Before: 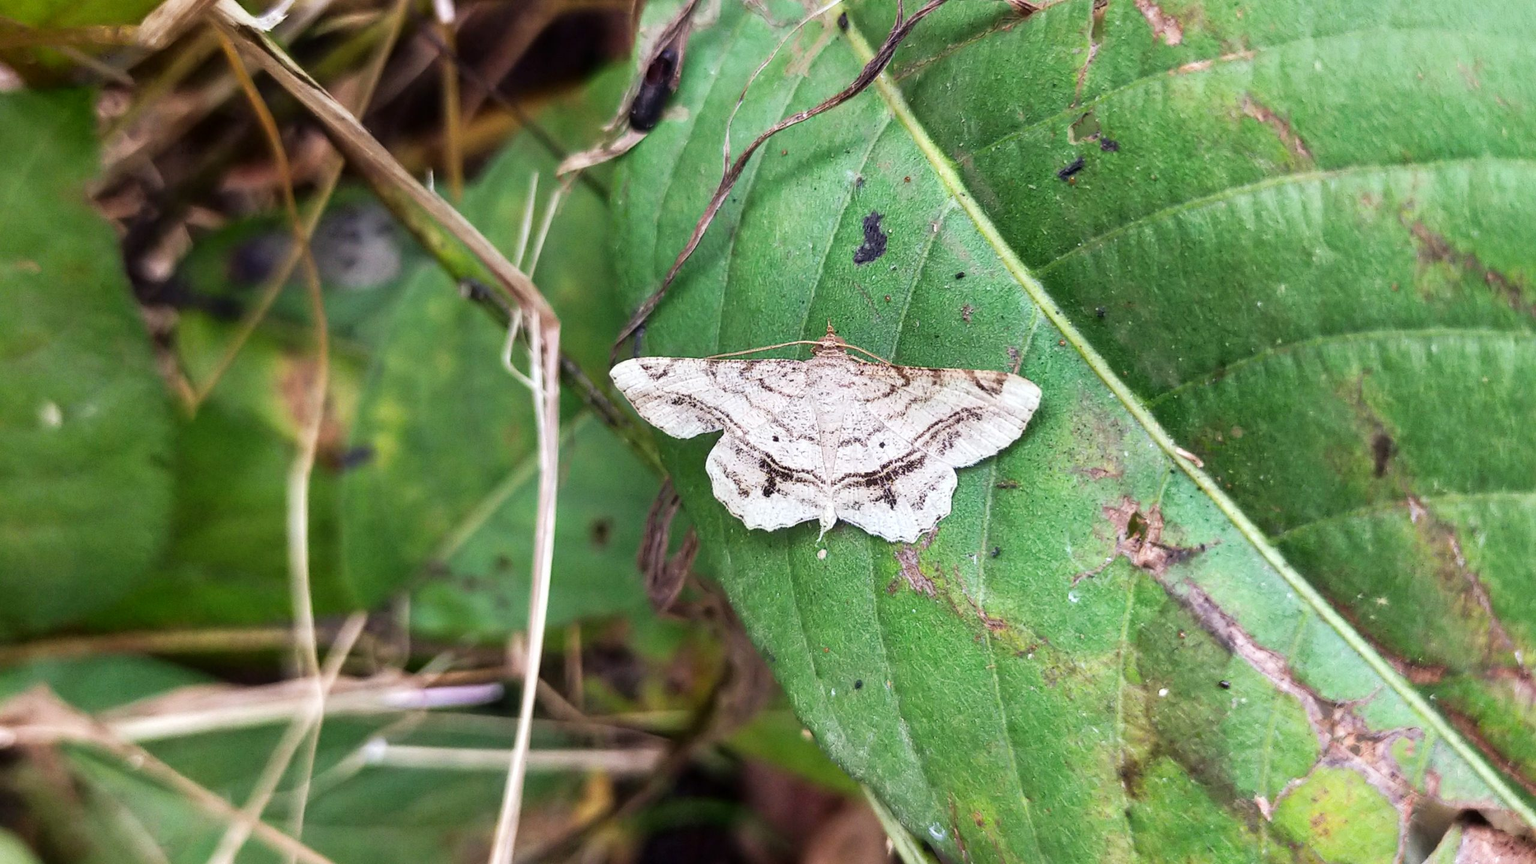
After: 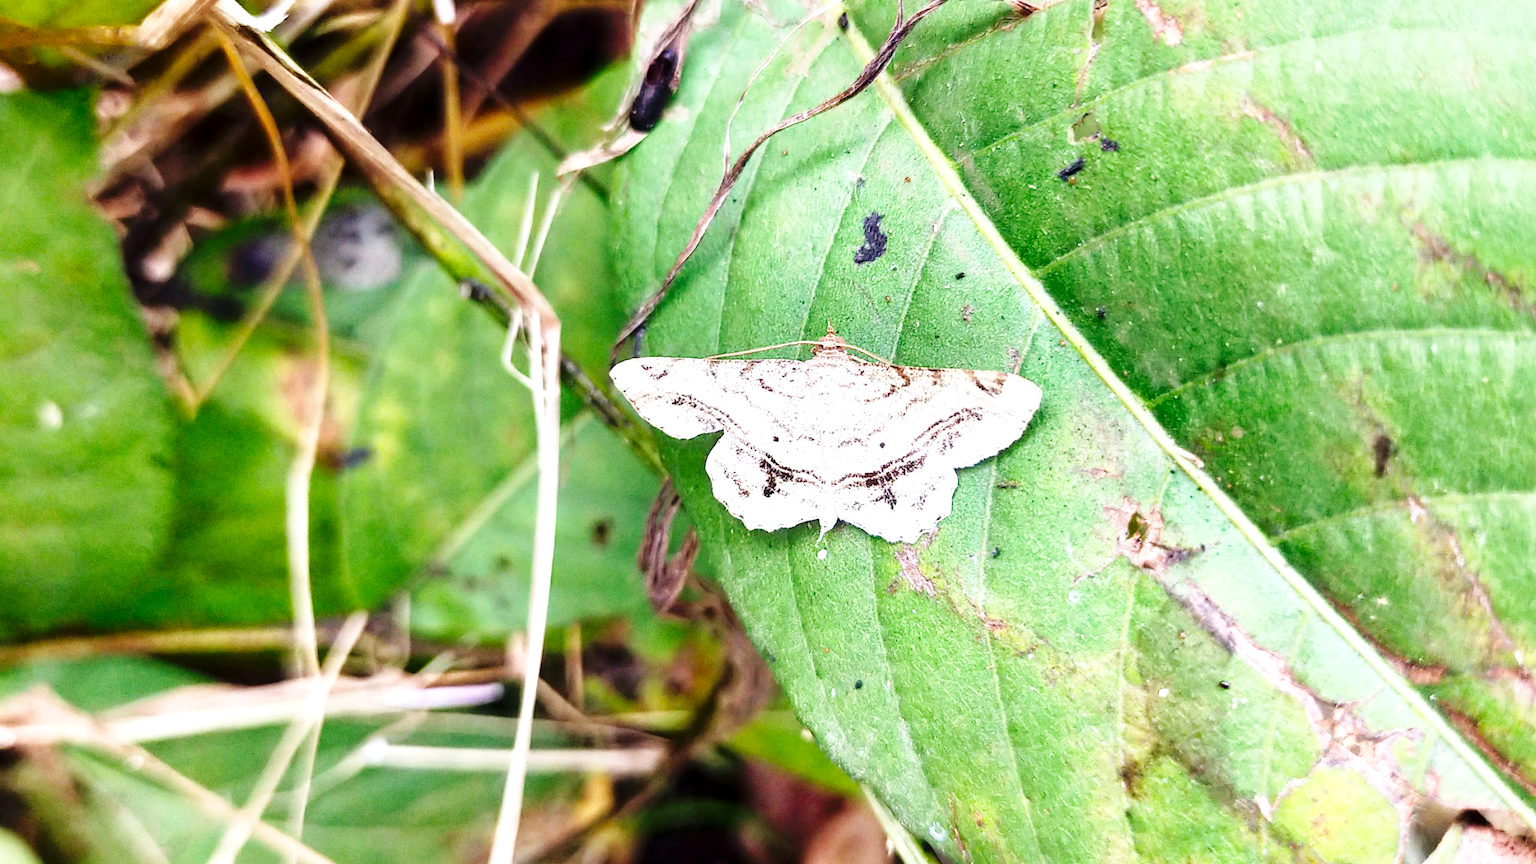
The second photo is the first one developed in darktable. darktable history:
base curve: curves: ch0 [(0, 0) (0.036, 0.025) (0.121, 0.166) (0.206, 0.329) (0.605, 0.79) (1, 1)], preserve colors none
exposure: black level correction 0.001, exposure 0.675 EV, compensate highlight preservation false
